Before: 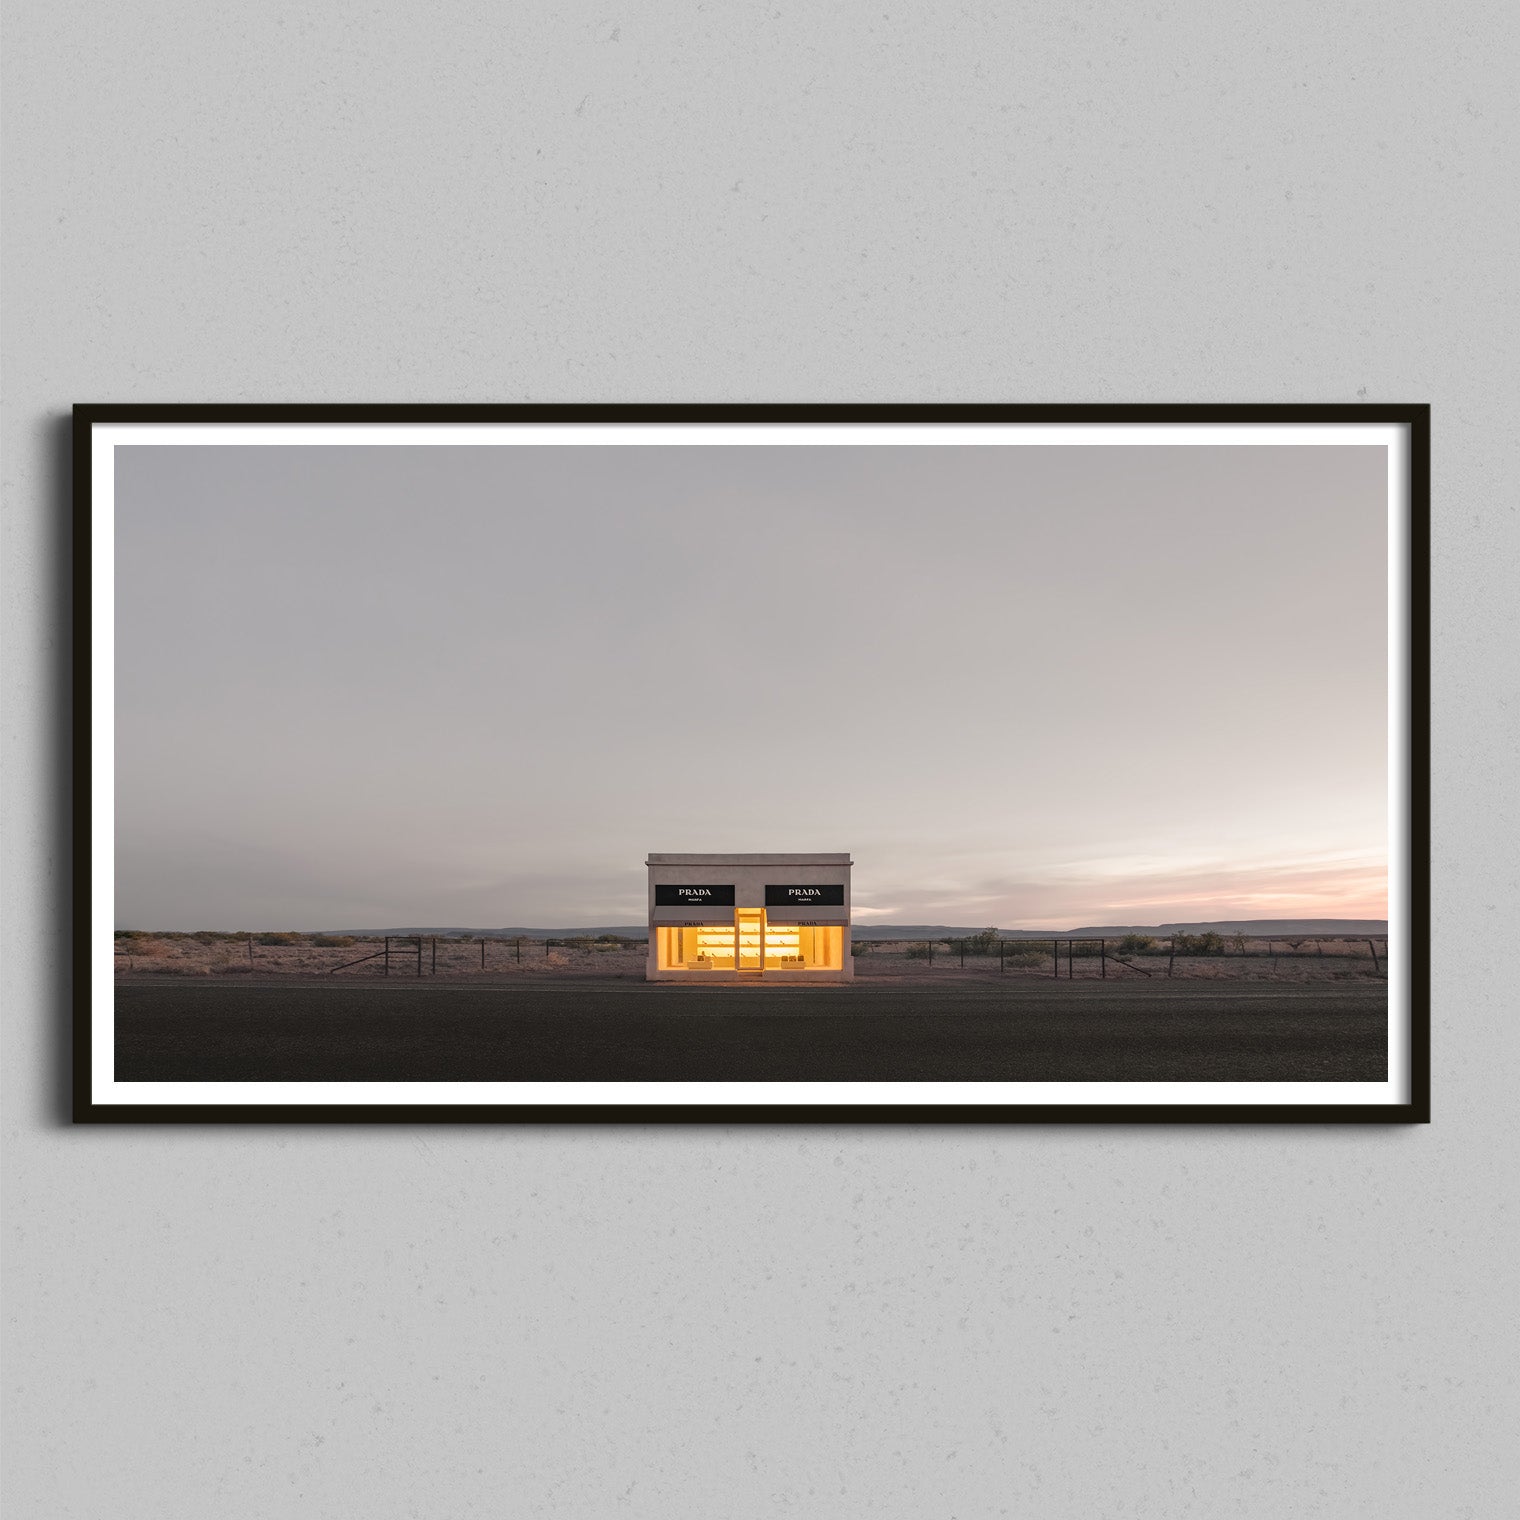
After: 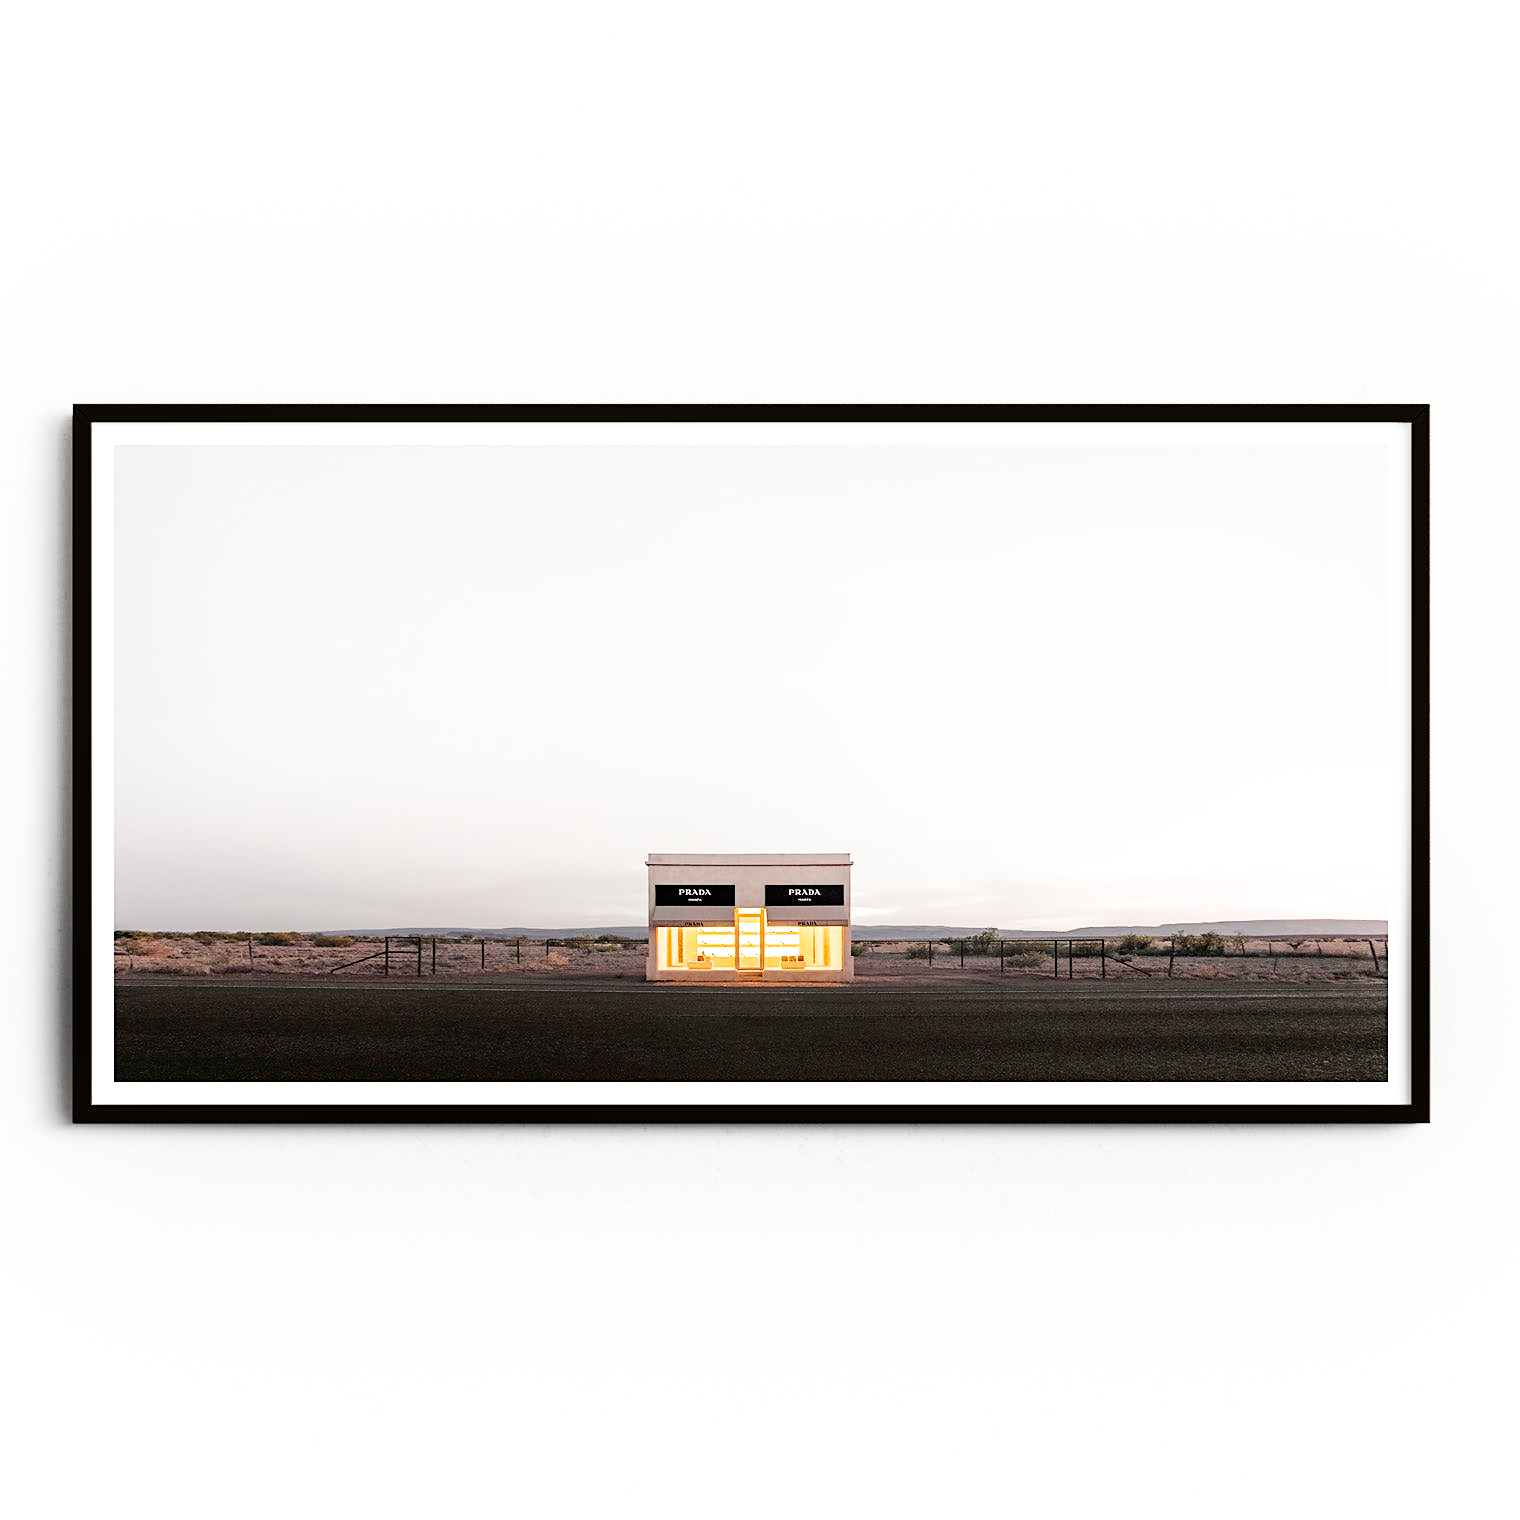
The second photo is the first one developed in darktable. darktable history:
filmic rgb: middle gray luminance 10%, black relative exposure -8.61 EV, white relative exposure 3.3 EV, threshold 6 EV, target black luminance 0%, hardness 5.2, latitude 44.69%, contrast 1.302, highlights saturation mix 5%, shadows ↔ highlights balance 24.64%, add noise in highlights 0, preserve chrominance no, color science v3 (2019), use custom middle-gray values true, iterations of high-quality reconstruction 0, contrast in highlights soft, enable highlight reconstruction true
shadows and highlights: highlights 70.7, soften with gaussian
sharpen: radius 1.864, amount 0.398, threshold 1.271
